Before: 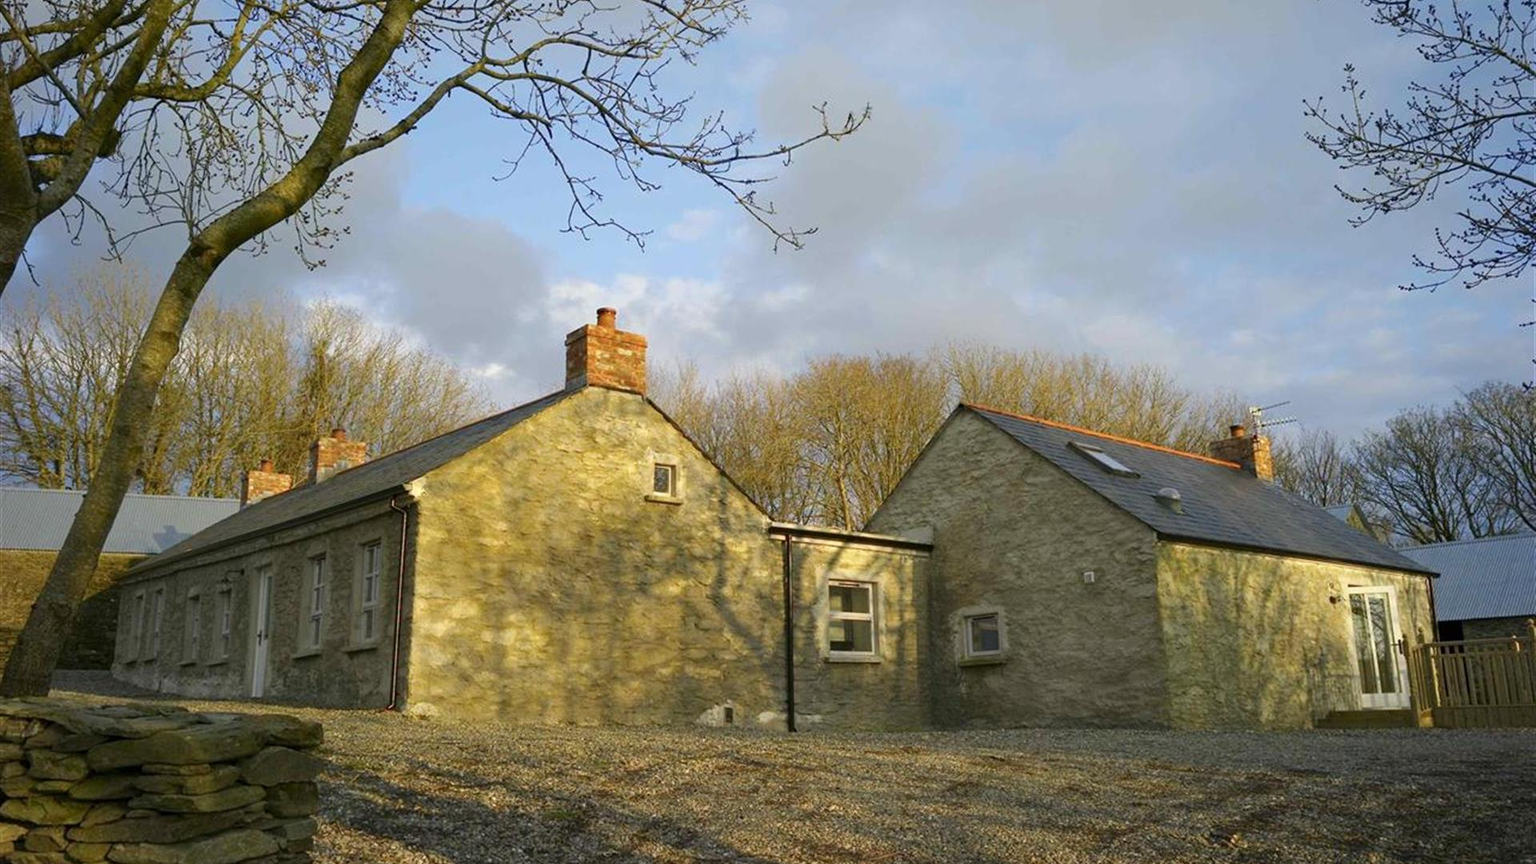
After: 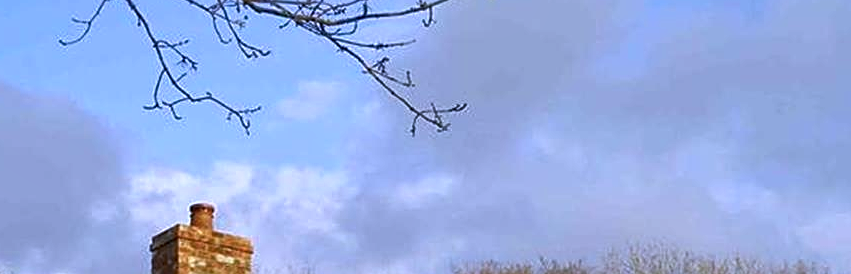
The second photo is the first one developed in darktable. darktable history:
color calibration: illuminant as shot in camera, x 0.379, y 0.397, temperature 4128.84 K
local contrast: on, module defaults
sharpen: on, module defaults
crop: left 28.998%, top 16.827%, right 26.66%, bottom 57.768%
shadows and highlights: shadows 11.31, white point adjustment 1.32, soften with gaussian
